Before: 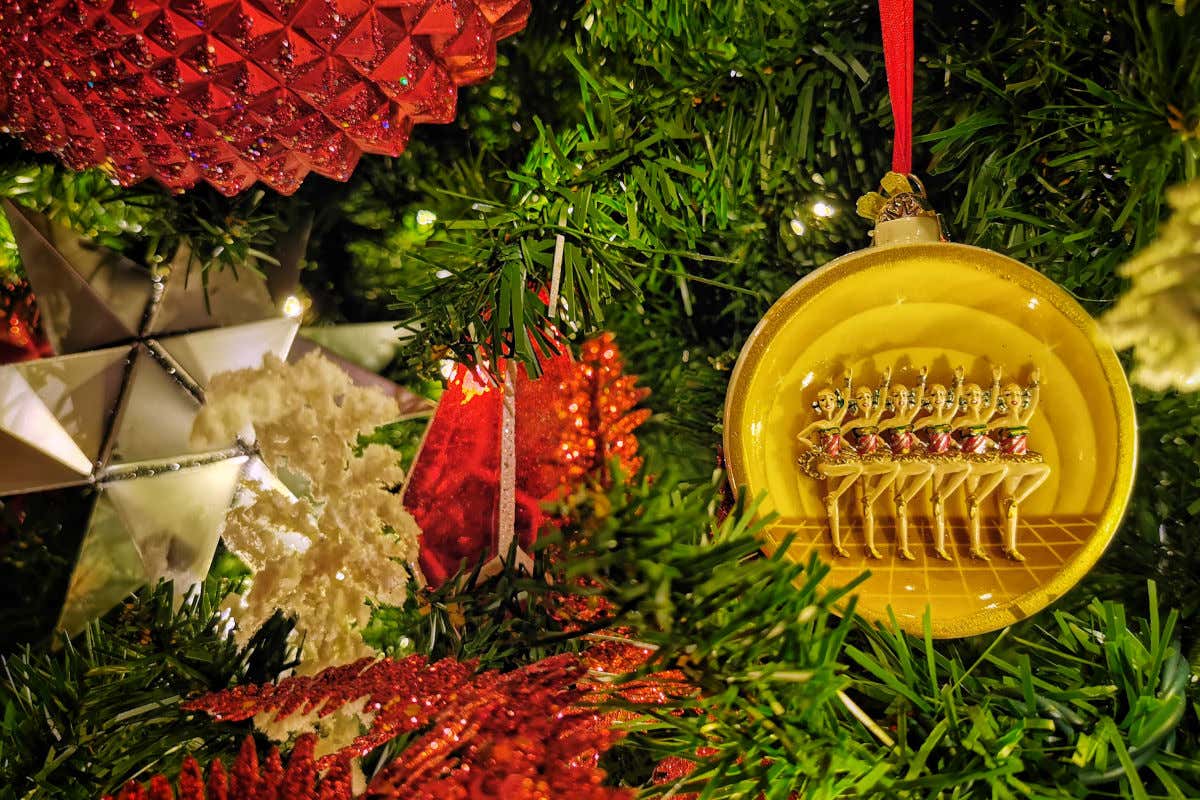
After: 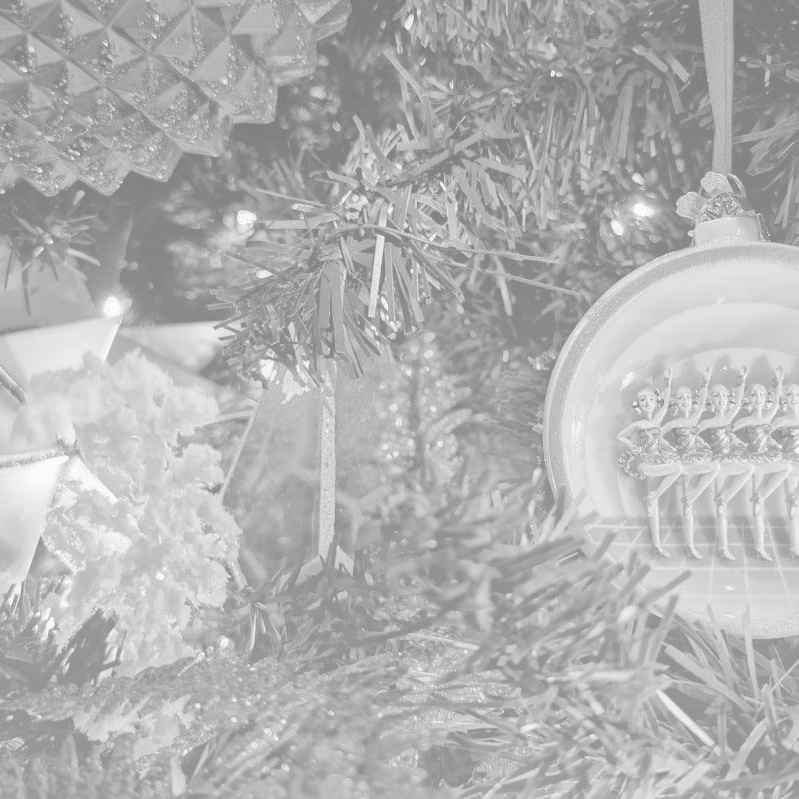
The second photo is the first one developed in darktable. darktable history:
monochrome: on, module defaults
bloom: size 70%, threshold 25%, strength 70%
crop and rotate: left 15.055%, right 18.278%
